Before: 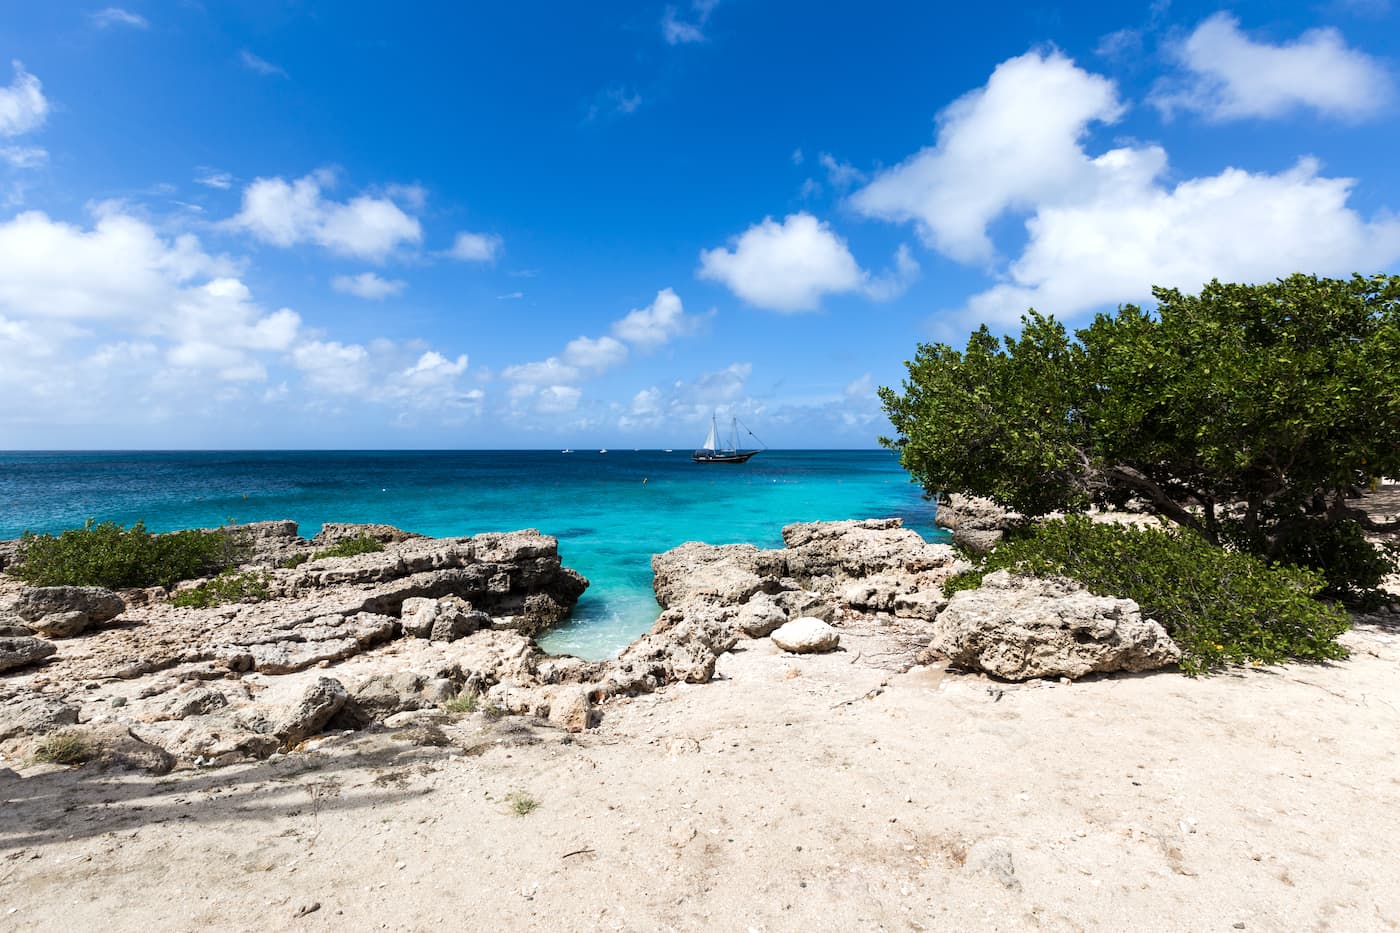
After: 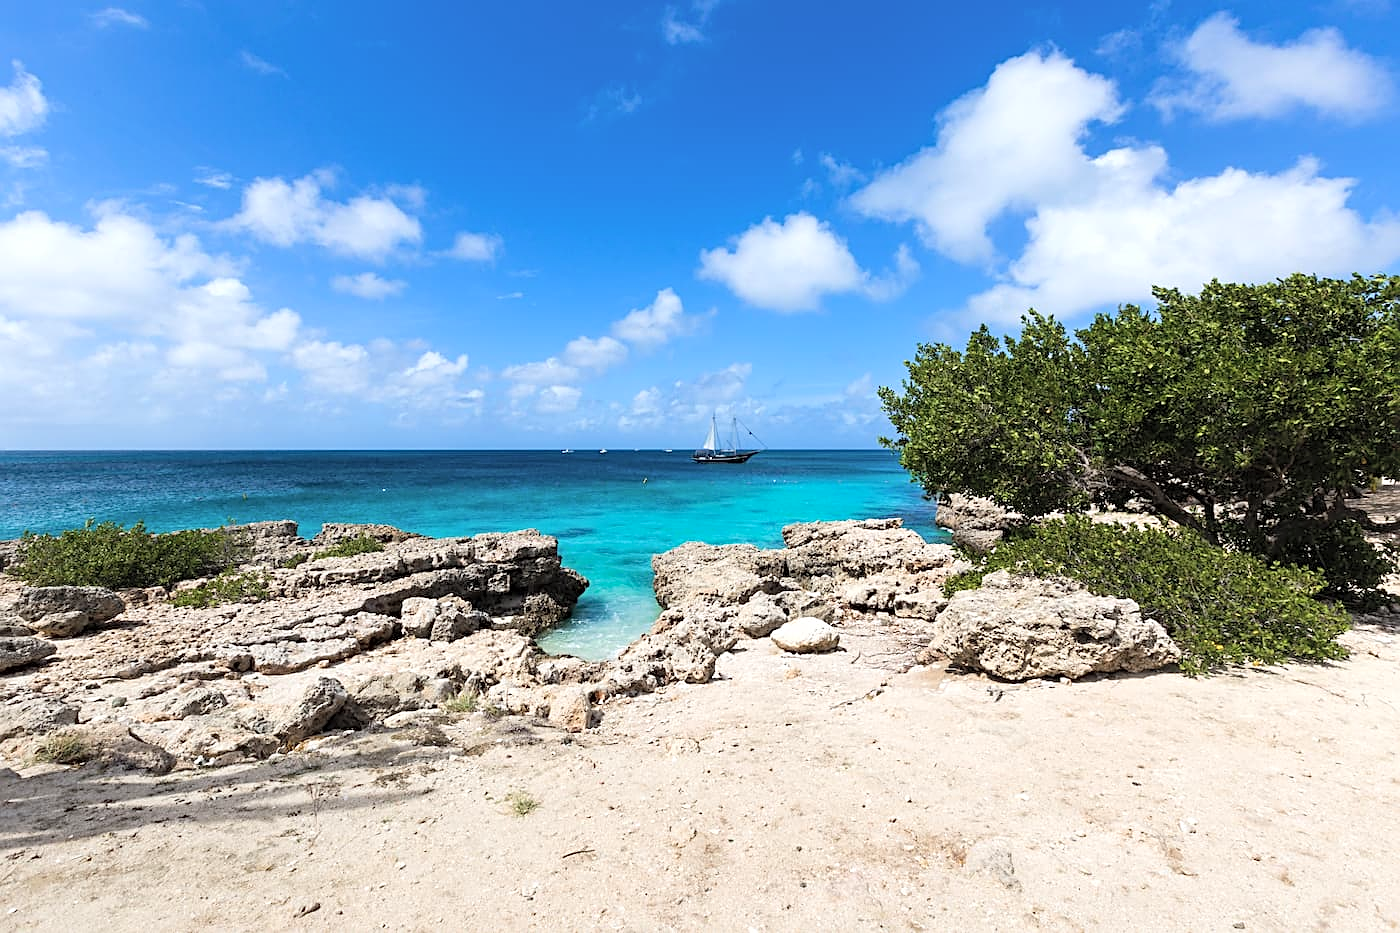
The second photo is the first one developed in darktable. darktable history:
haze removal: adaptive false
contrast brightness saturation: brightness 0.154
sharpen: on, module defaults
